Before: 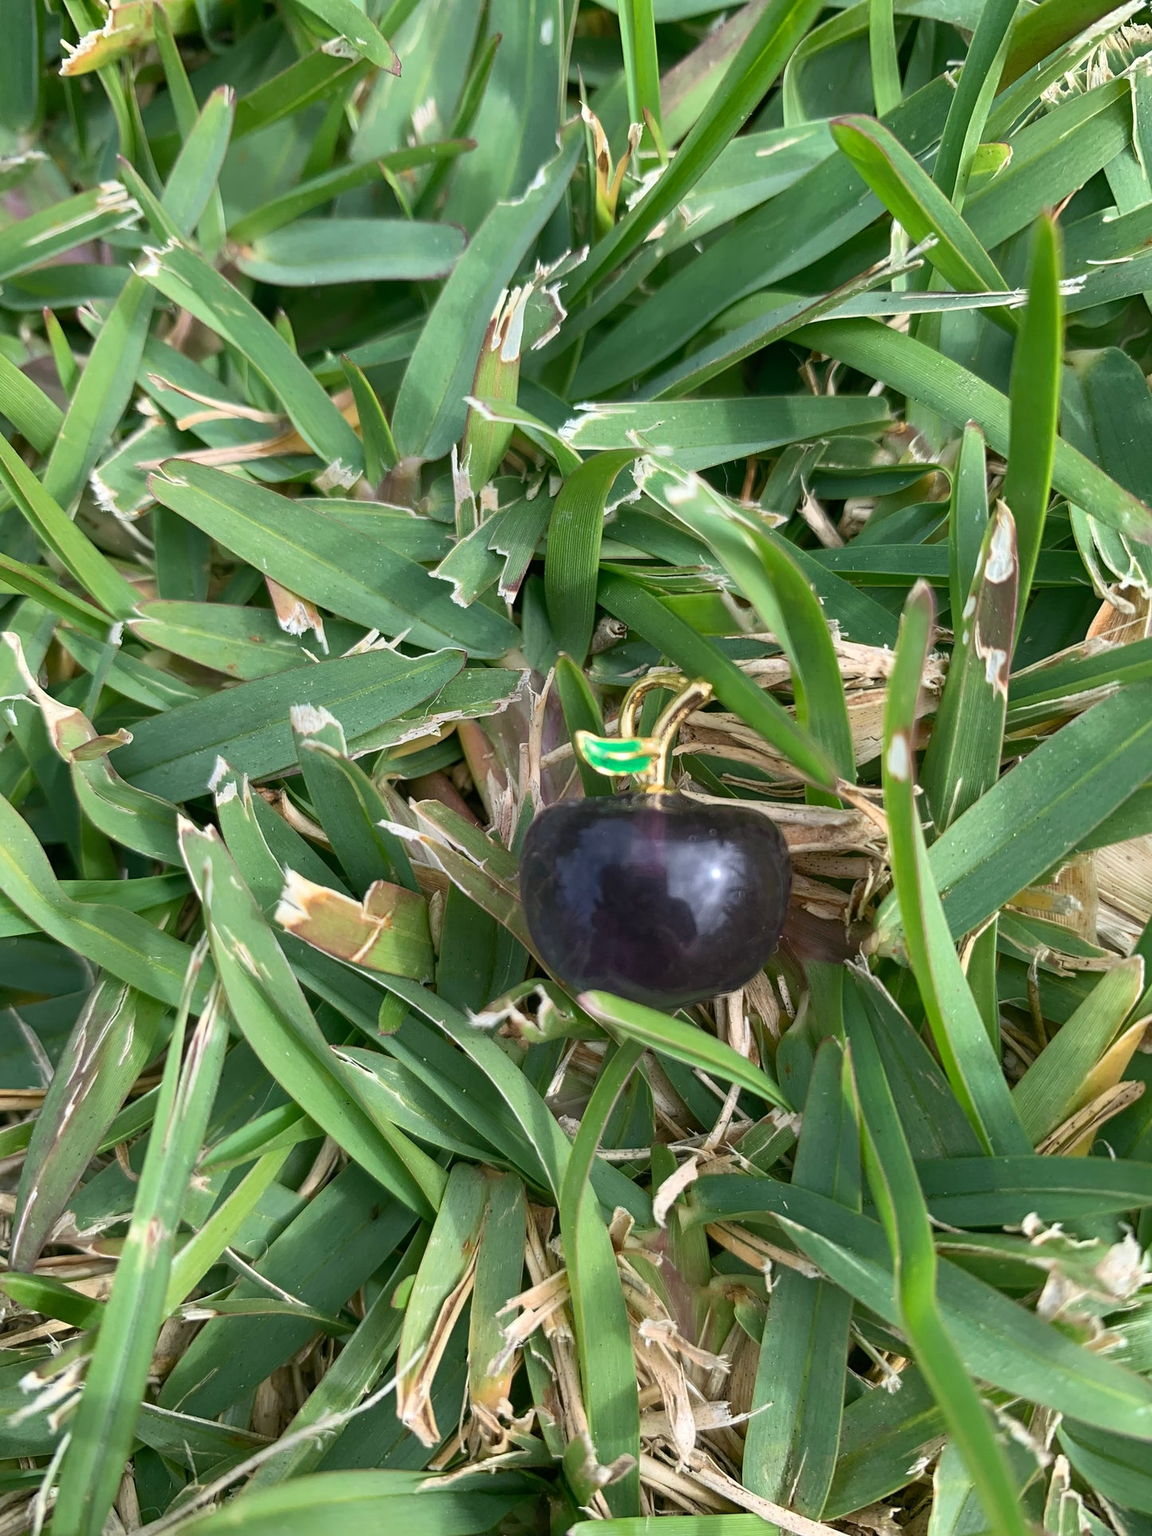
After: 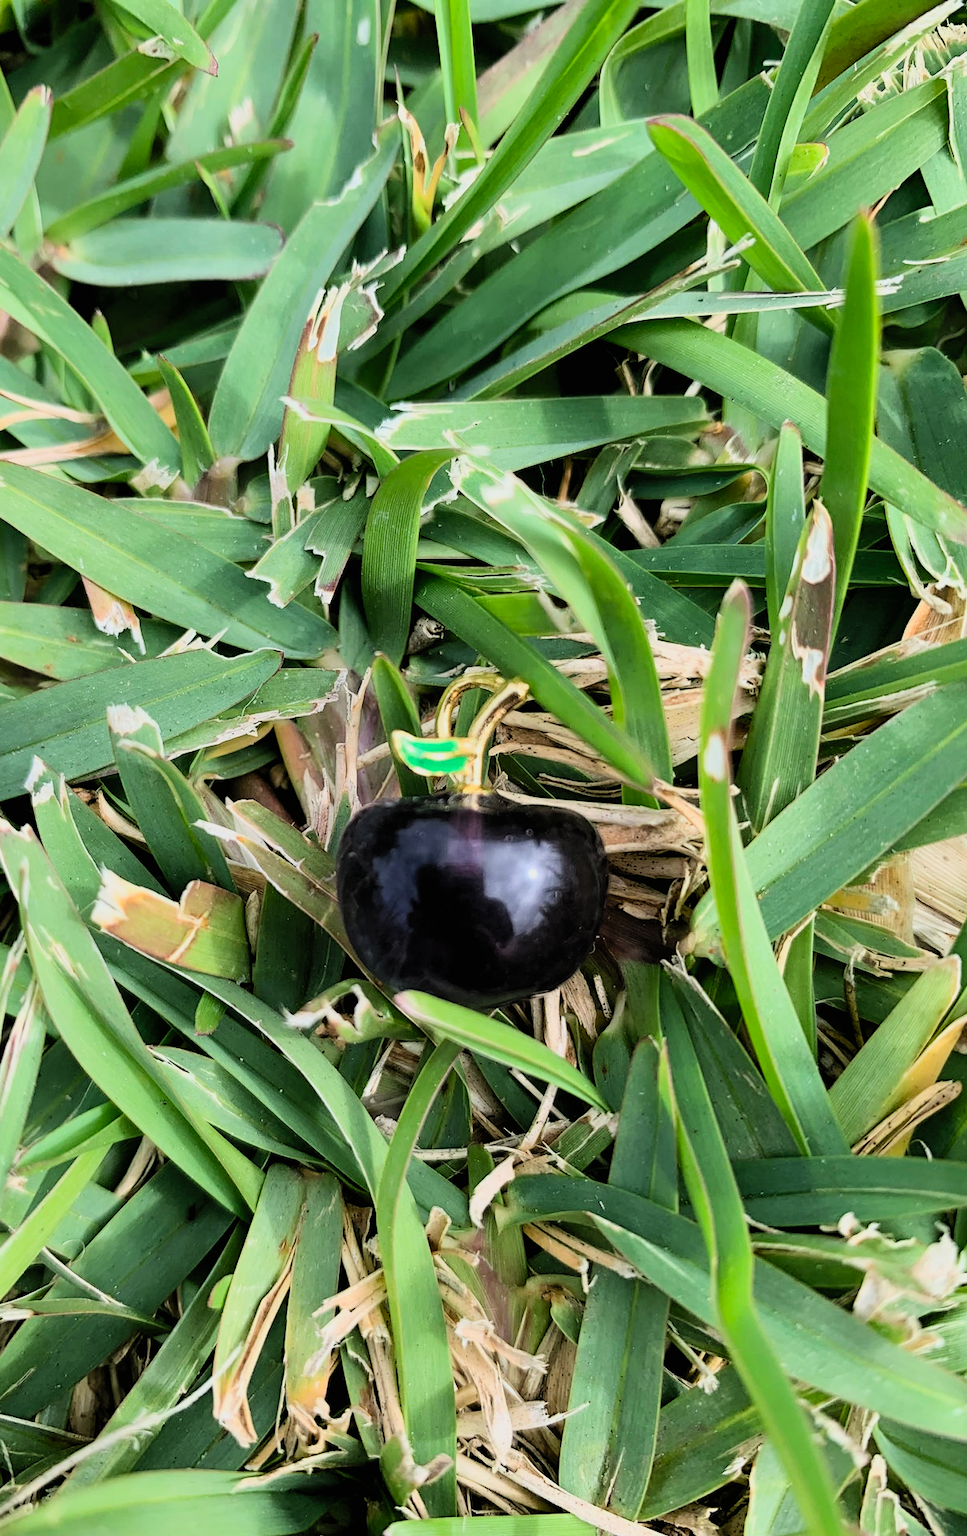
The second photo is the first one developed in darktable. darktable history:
exposure: black level correction 0.002, compensate highlight preservation false
crop: left 15.956%
filmic rgb: black relative exposure -4.4 EV, white relative exposure 5.03 EV, hardness 2.21, latitude 39.93%, contrast 1.148, highlights saturation mix 11.05%, shadows ↔ highlights balance 1.05%
color balance rgb: perceptual saturation grading › global saturation -0.309%
contrast brightness saturation: contrast 0.196, brightness 0.163, saturation 0.222
